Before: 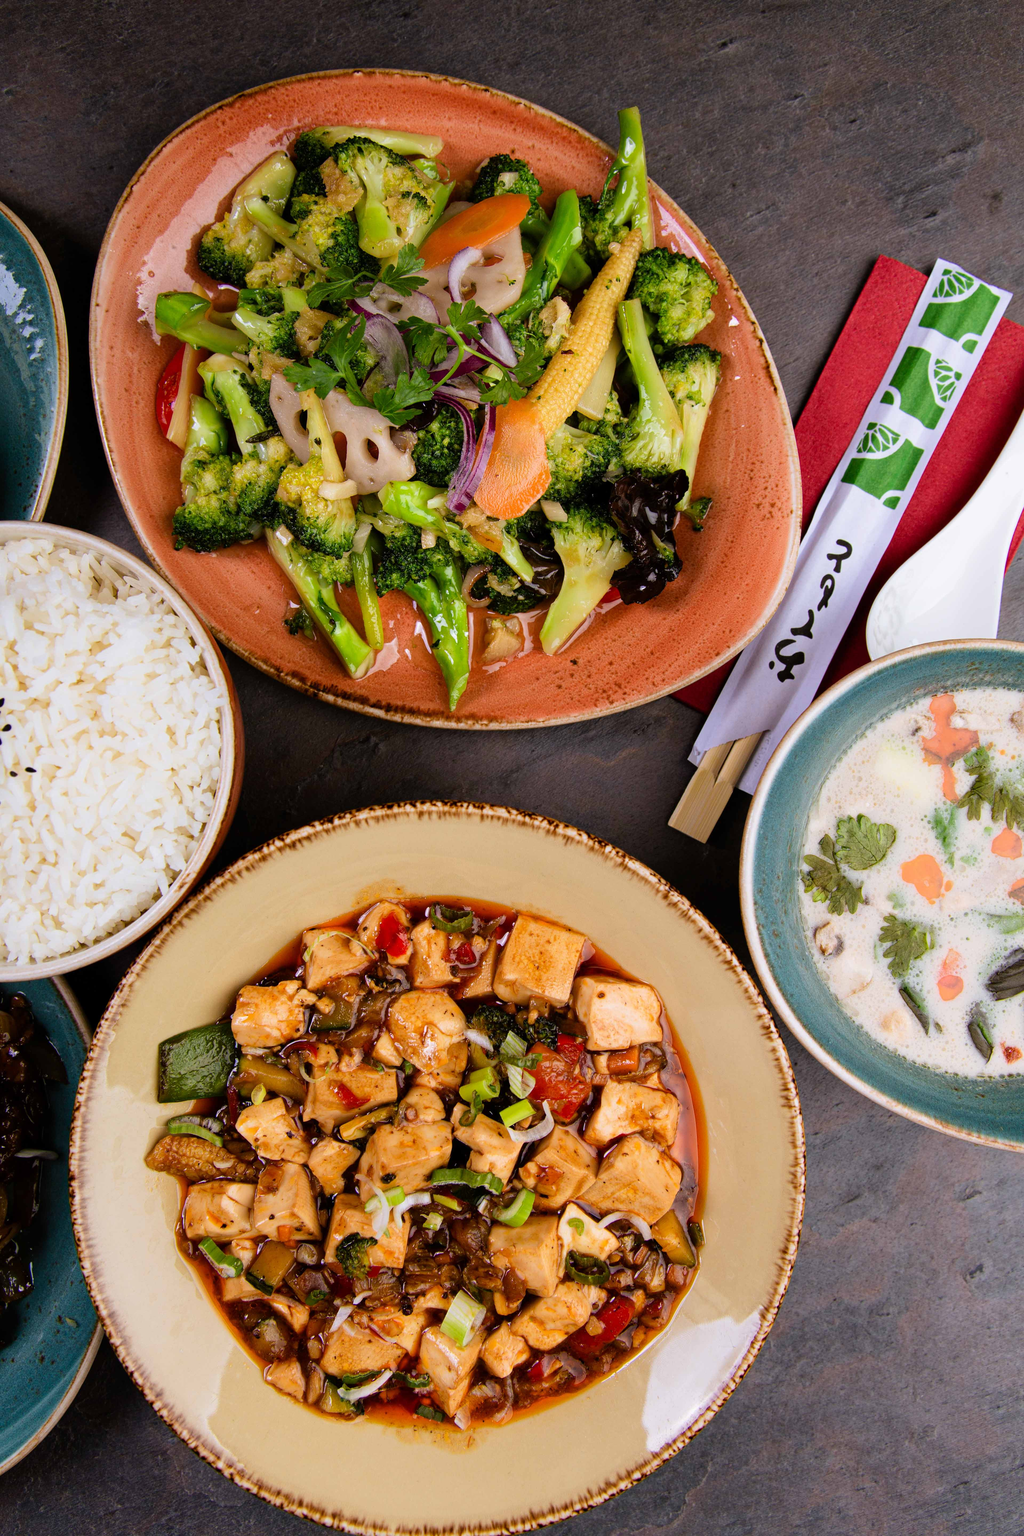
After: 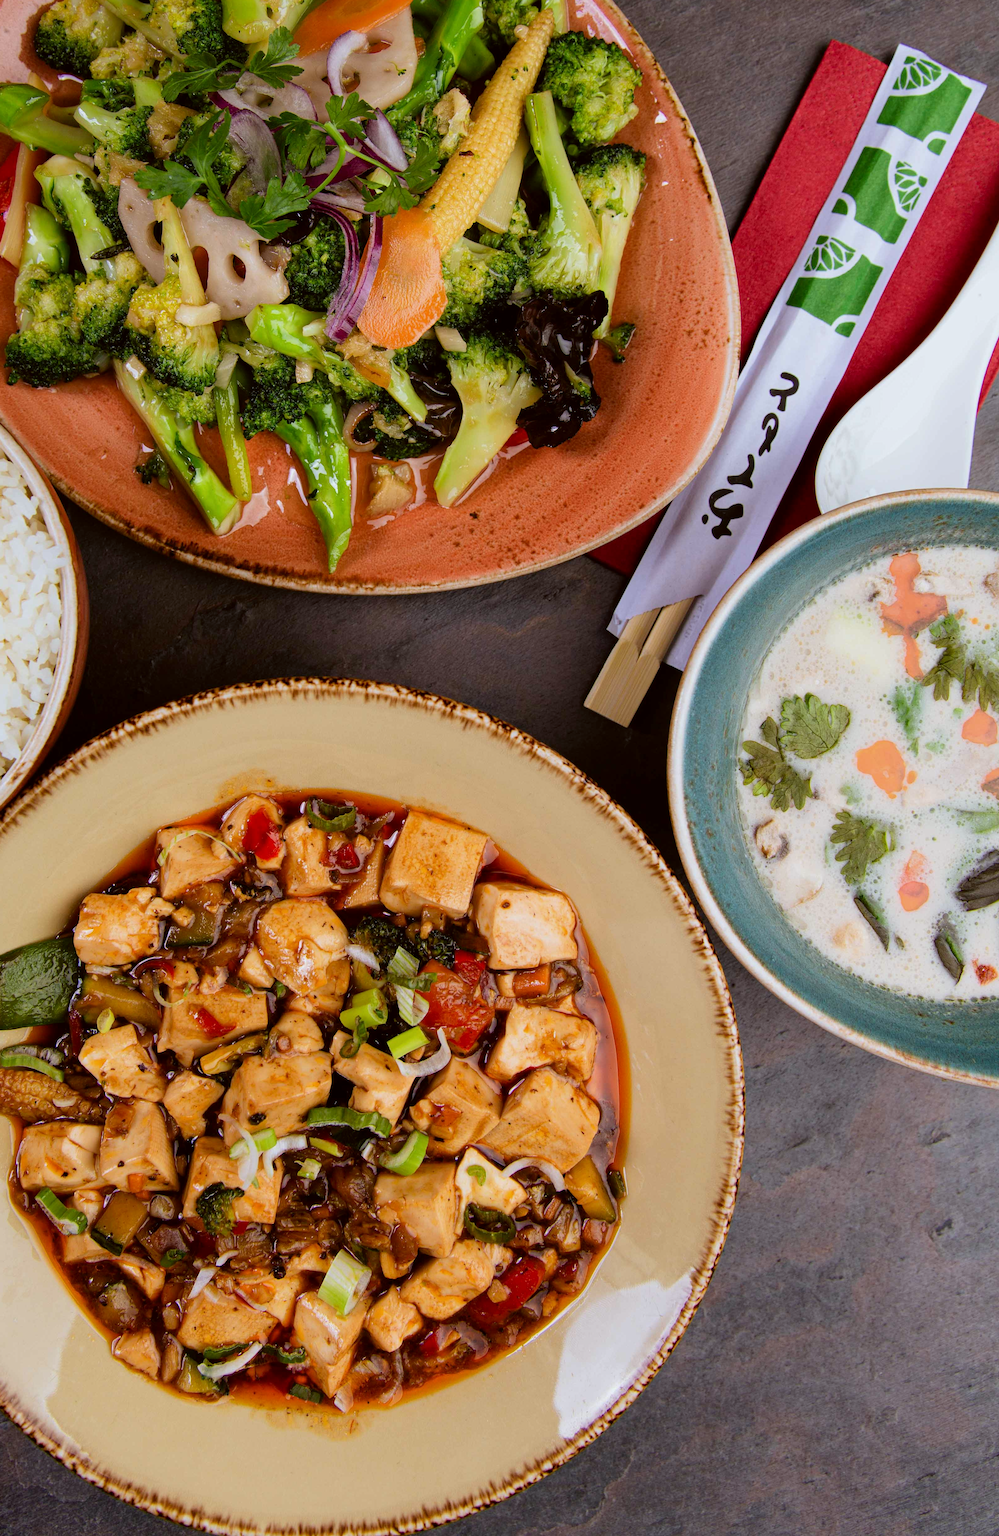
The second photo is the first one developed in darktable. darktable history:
color correction: highlights a* -2.98, highlights b* -1.99, shadows a* 2.5, shadows b* 2.99
crop: left 16.483%, top 14.399%
exposure: exposure -0.154 EV, compensate highlight preservation false
